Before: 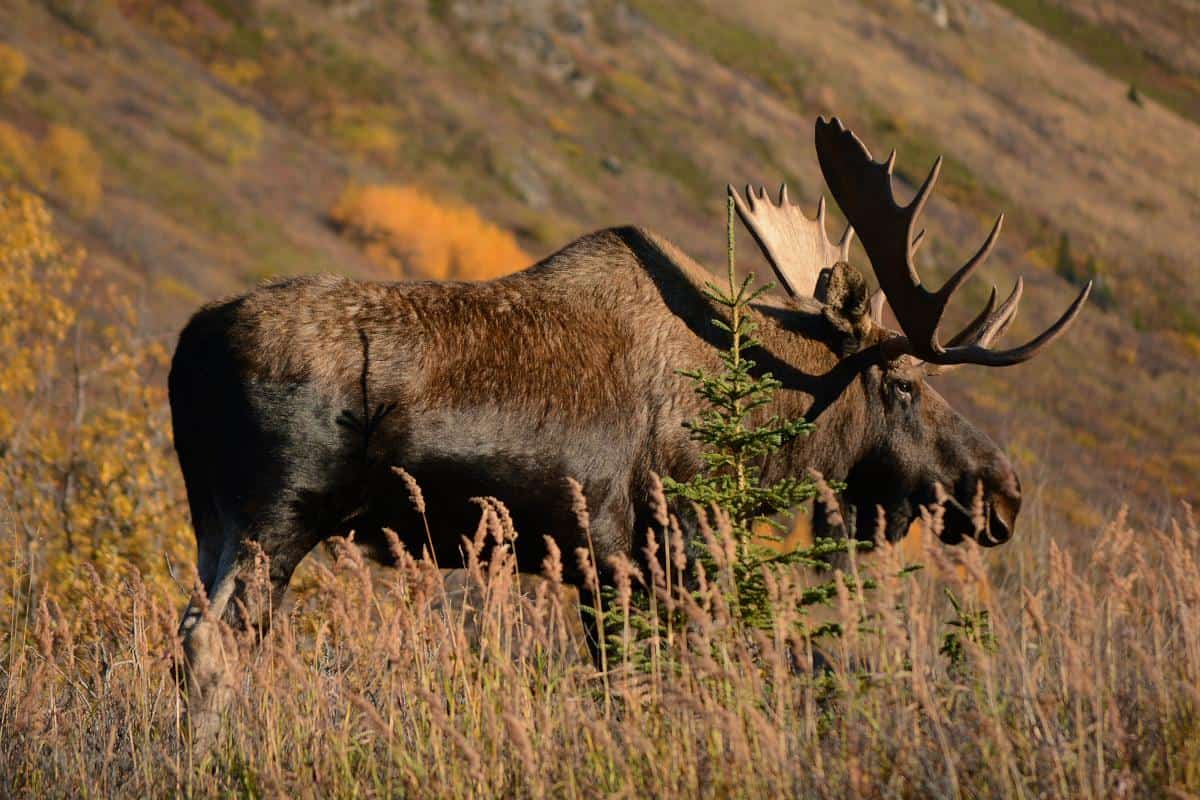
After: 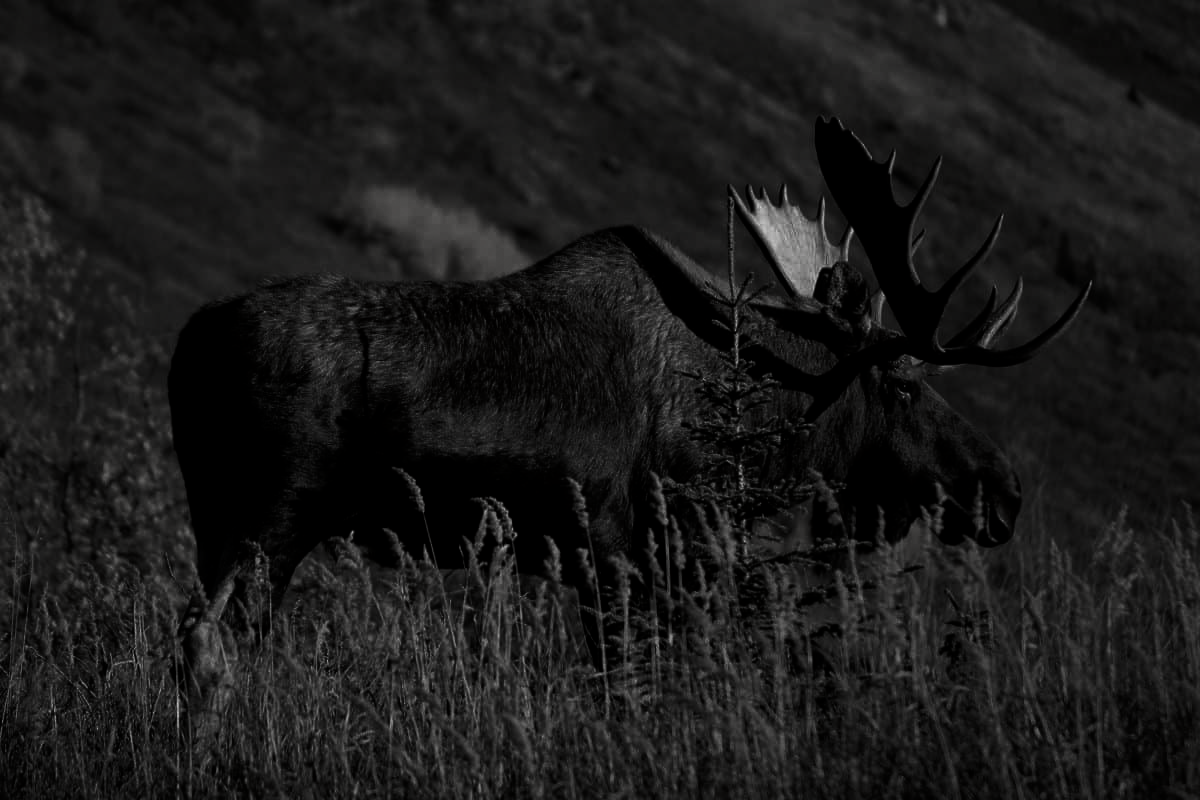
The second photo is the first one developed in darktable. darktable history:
contrast brightness saturation: contrast 0.015, brightness -0.987, saturation -0.987
